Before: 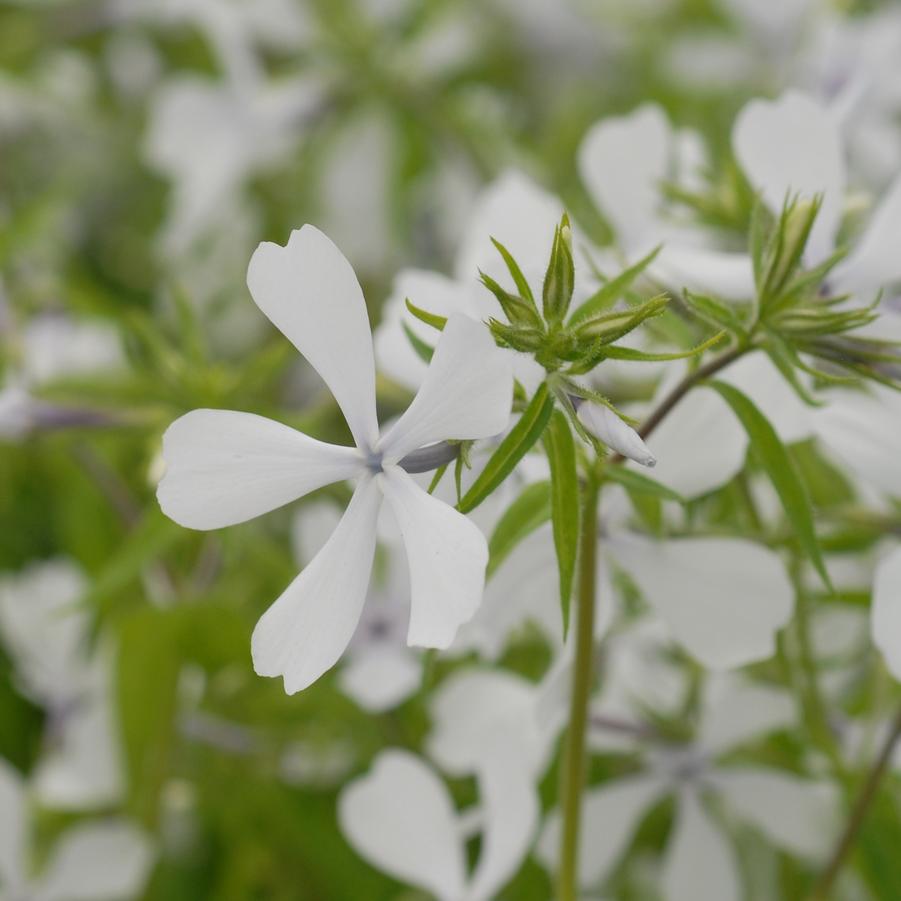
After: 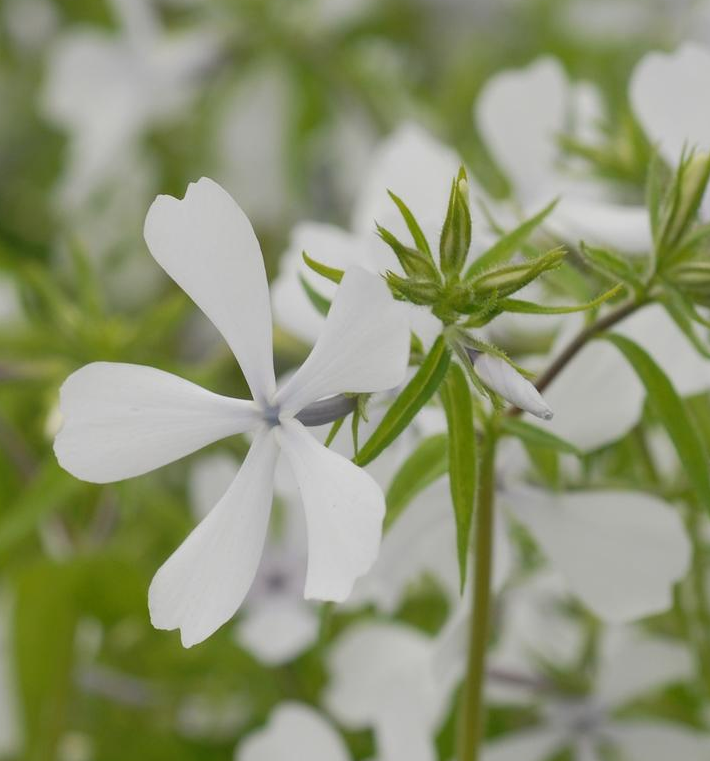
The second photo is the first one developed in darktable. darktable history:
crop: left 11.502%, top 5.257%, right 9.603%, bottom 10.208%
tone equalizer: edges refinement/feathering 500, mask exposure compensation -1.57 EV, preserve details no
